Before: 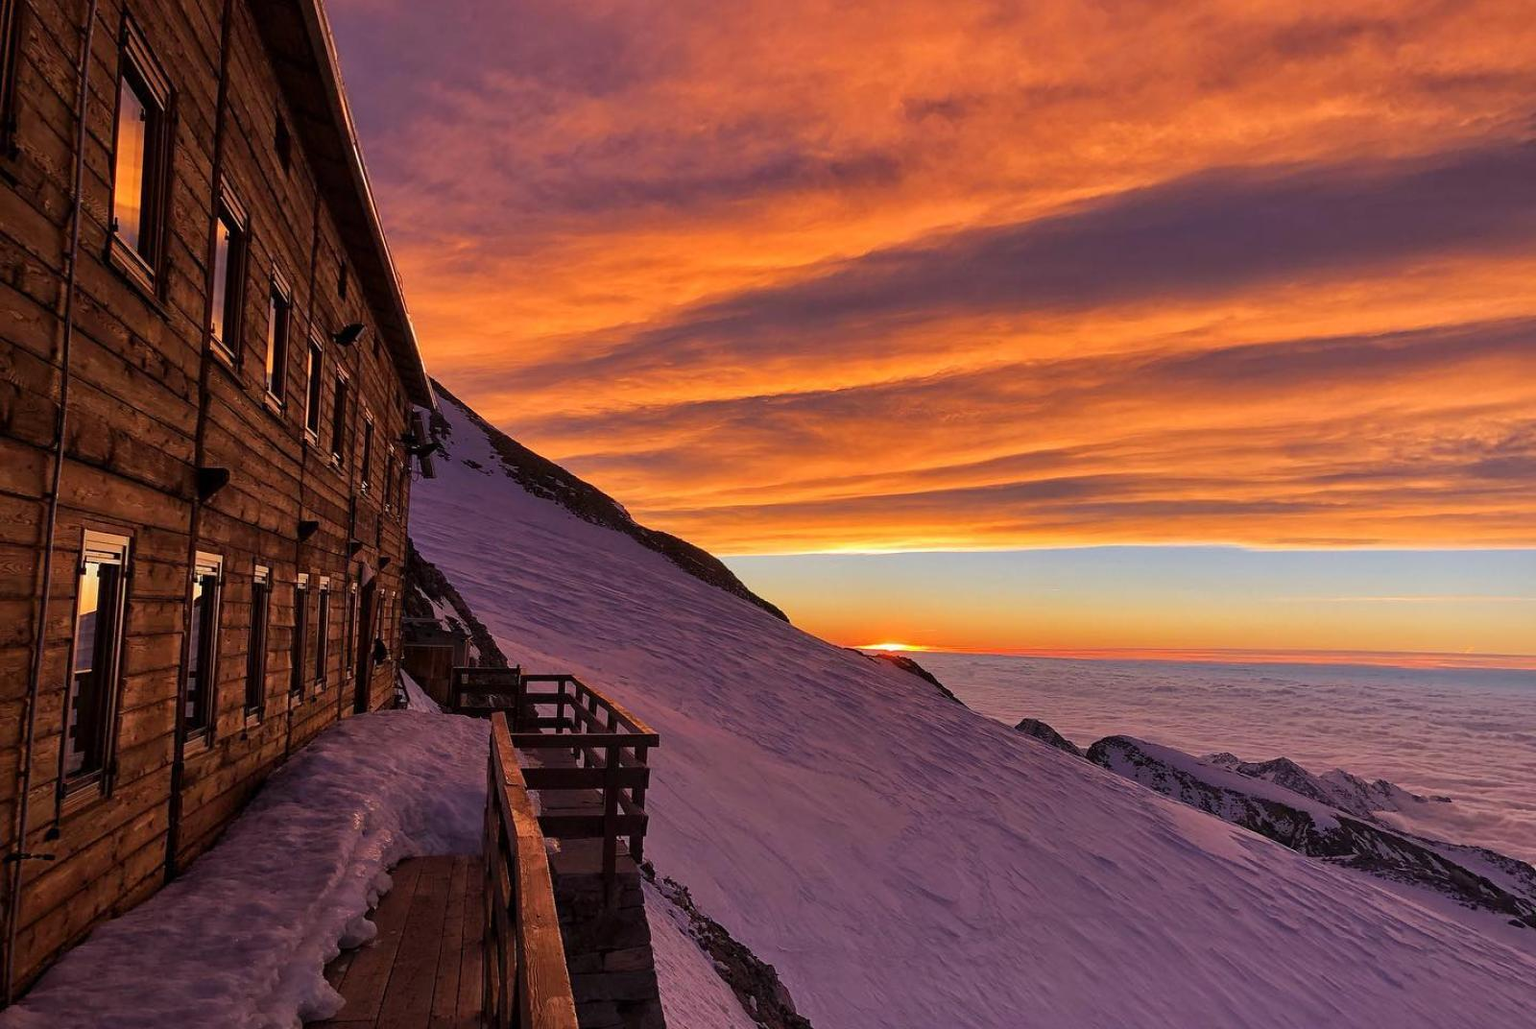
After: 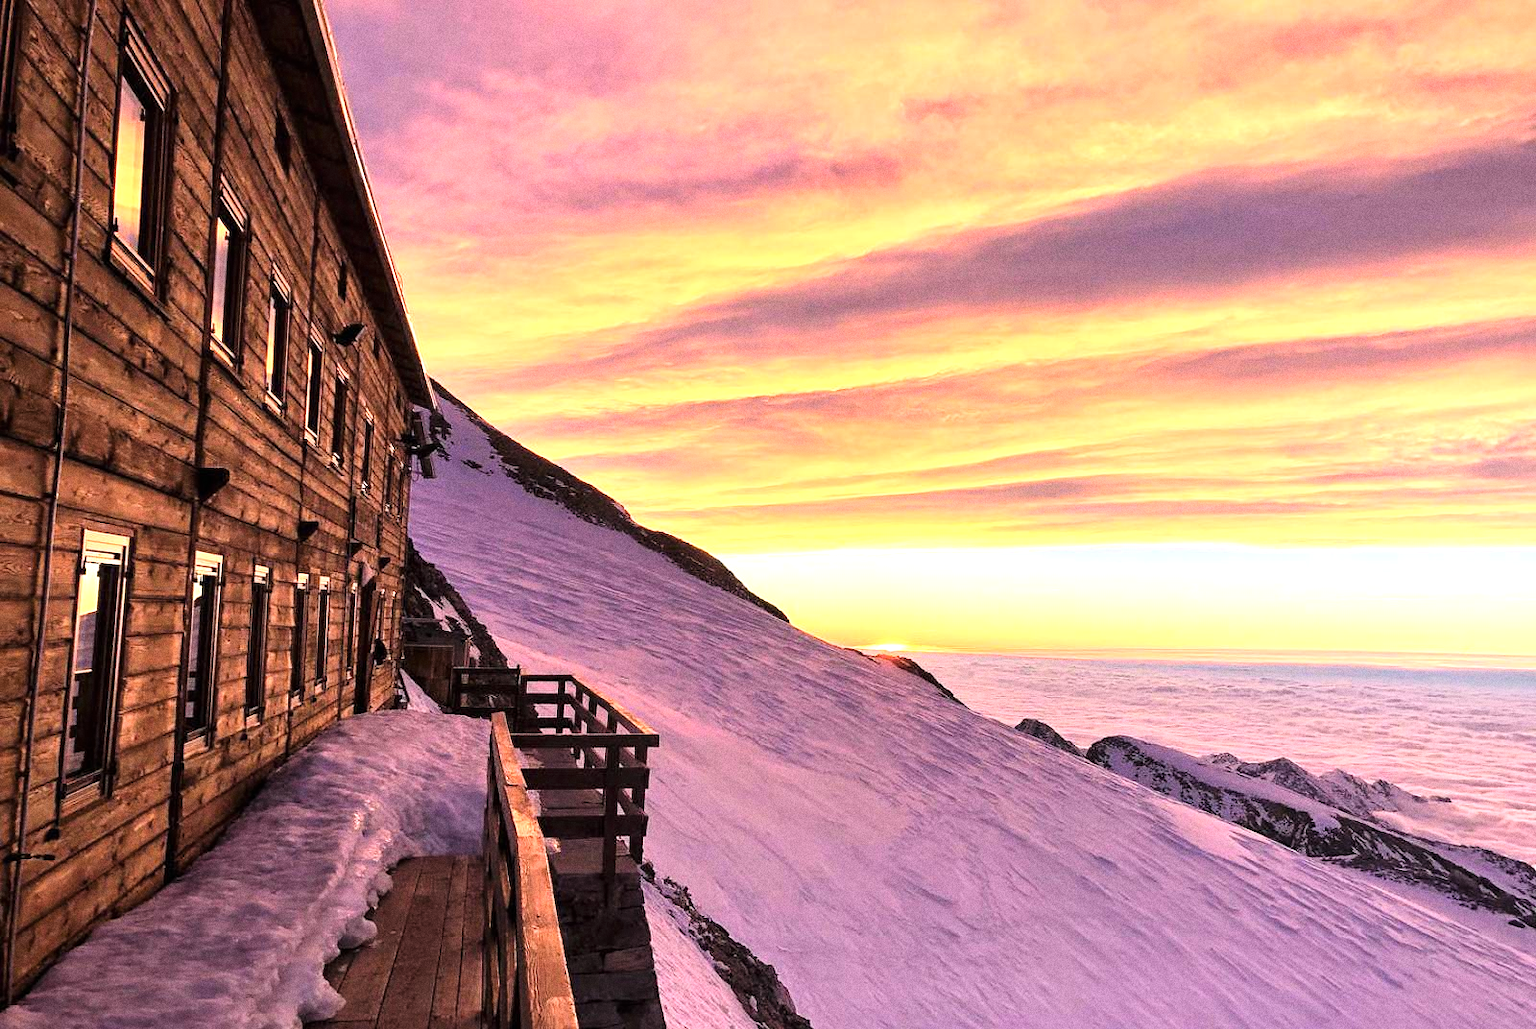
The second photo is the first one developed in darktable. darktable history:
color zones: curves: ch0 [(0, 0.558) (0.143, 0.559) (0.286, 0.529) (0.429, 0.505) (0.571, 0.5) (0.714, 0.5) (0.857, 0.5) (1, 0.558)]; ch1 [(0, 0.469) (0.01, 0.469) (0.12, 0.446) (0.248, 0.469) (0.5, 0.5) (0.748, 0.5) (0.99, 0.469) (1, 0.469)]
exposure: black level correction 0, exposure 1.198 EV, compensate exposure bias true, compensate highlight preservation false
tone curve: curves: ch0 [(0, 0) (0.004, 0.001) (0.133, 0.112) (0.325, 0.362) (0.832, 0.893) (1, 1)], color space Lab, linked channels, preserve colors none
grain: coarseness 8.68 ISO, strength 31.94%
